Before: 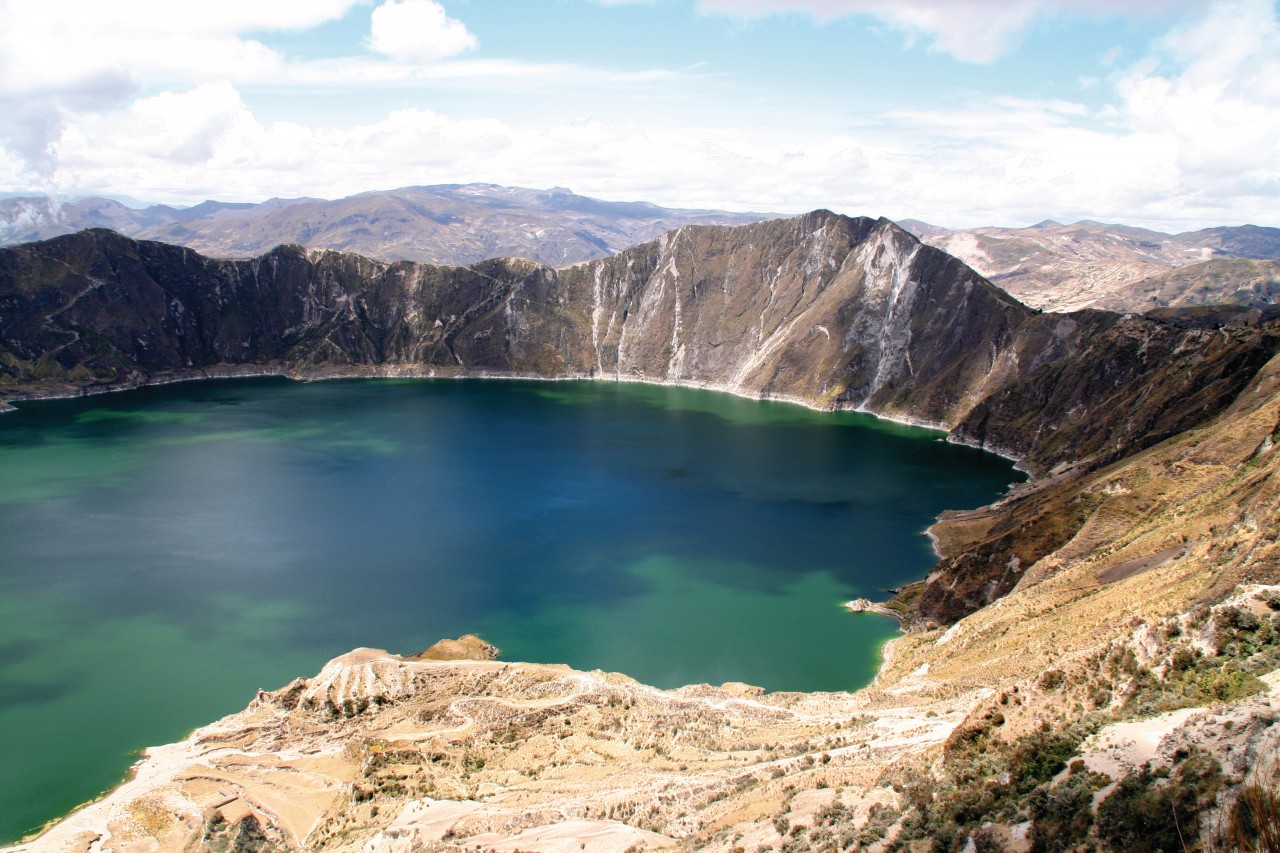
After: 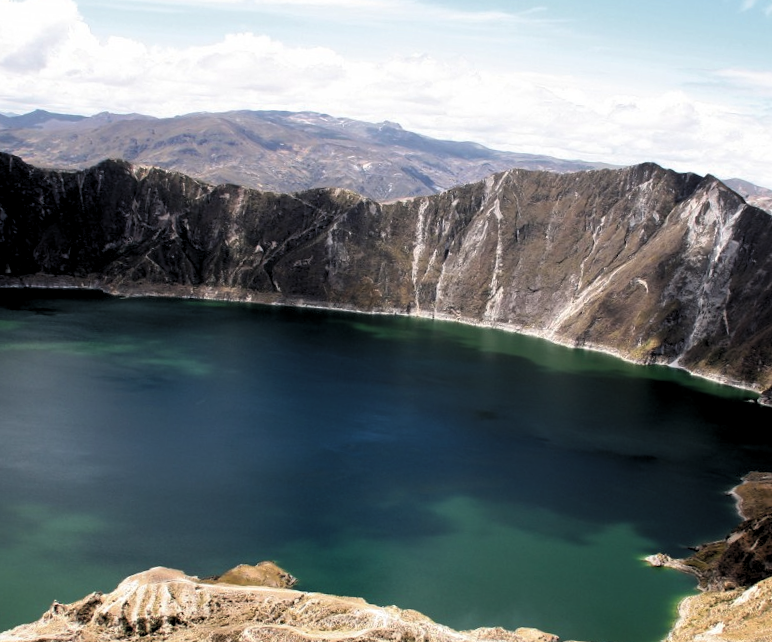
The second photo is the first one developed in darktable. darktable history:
levels: levels [0.116, 0.574, 1]
tone equalizer: on, module defaults
crop: left 16.202%, top 11.208%, right 26.045%, bottom 20.557%
rotate and perspective: rotation 4.1°, automatic cropping off
